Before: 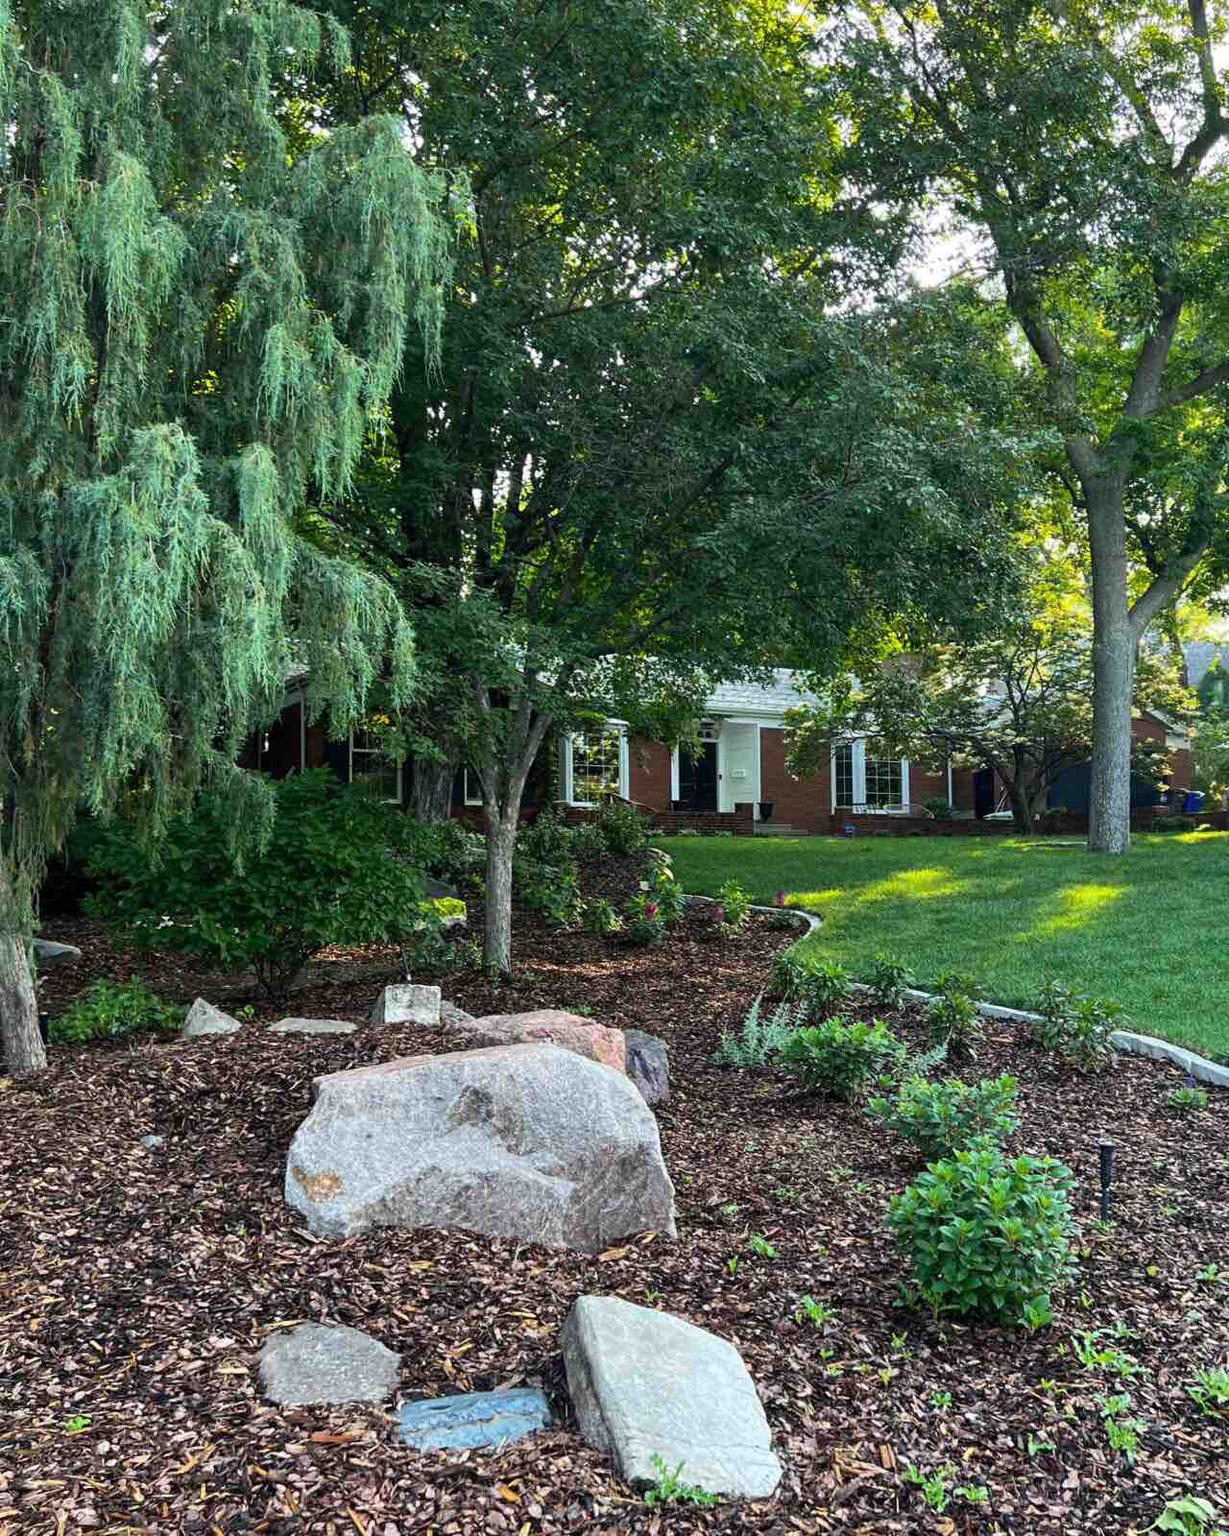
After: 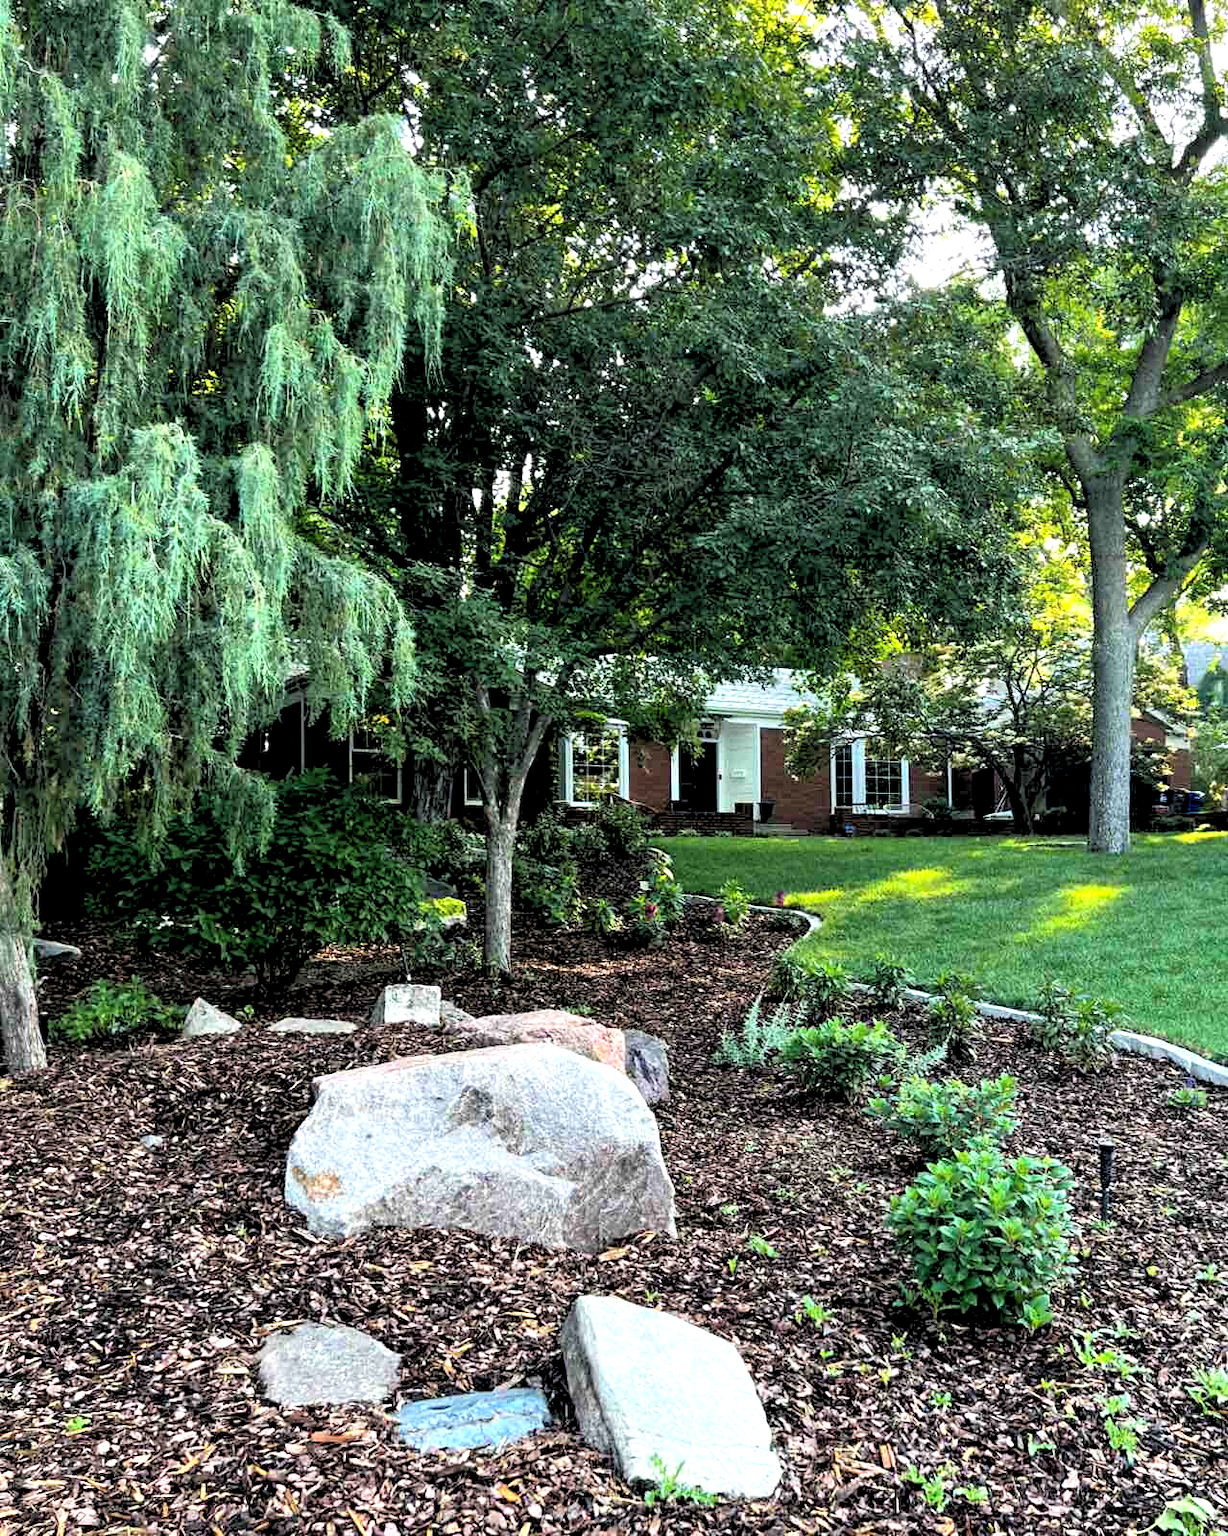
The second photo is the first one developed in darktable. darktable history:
tone equalizer: -7 EV 0.13 EV, smoothing diameter 25%, edges refinement/feathering 10, preserve details guided filter
contrast brightness saturation: contrast 0.08, saturation 0.02
rgb levels: levels [[0.029, 0.461, 0.922], [0, 0.5, 1], [0, 0.5, 1]]
exposure: black level correction -0.002, exposure 0.54 EV, compensate highlight preservation false
